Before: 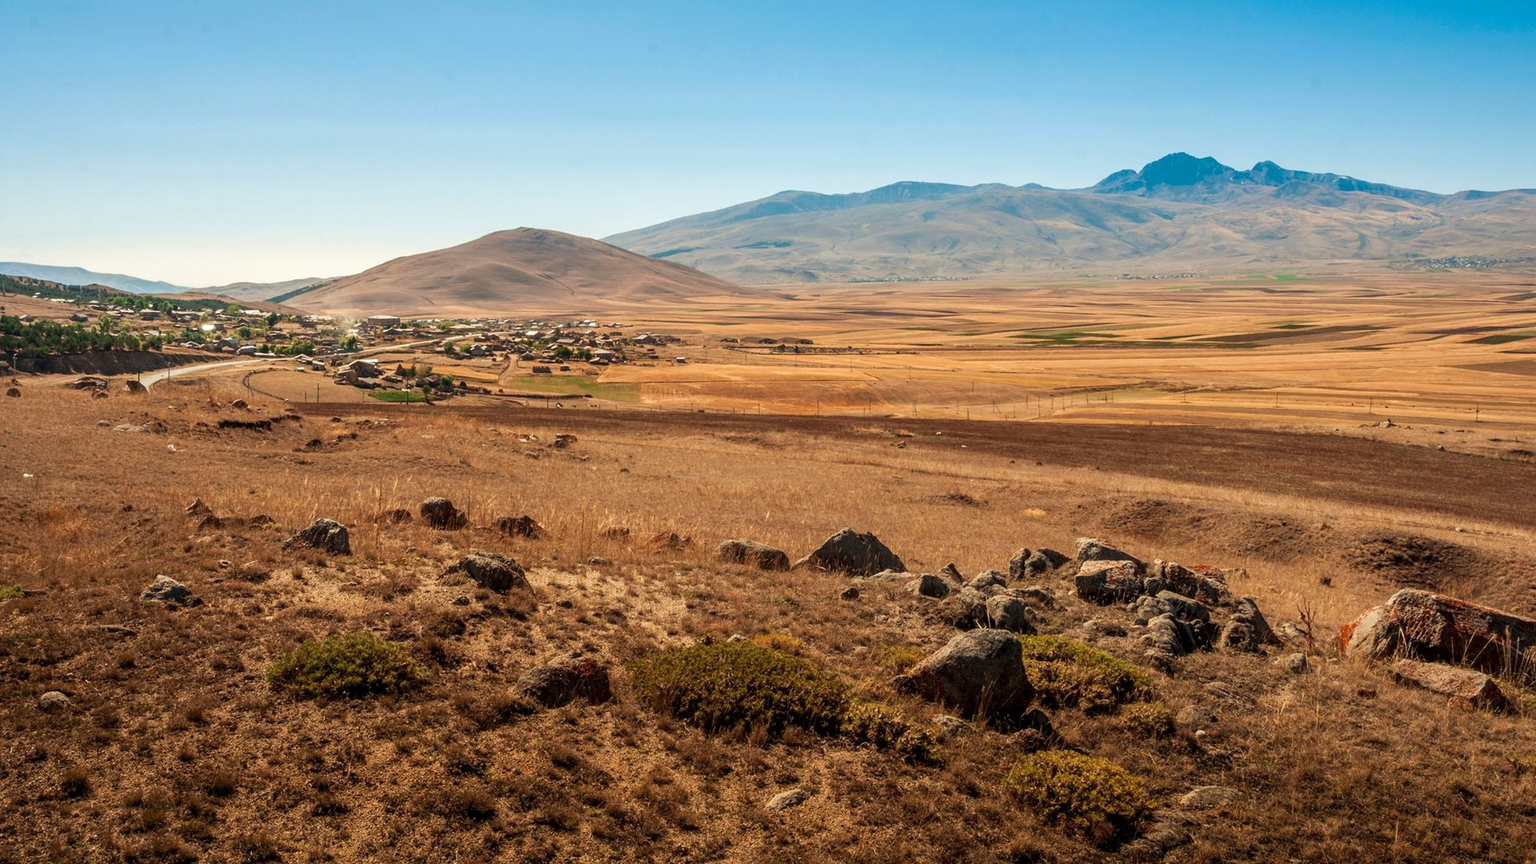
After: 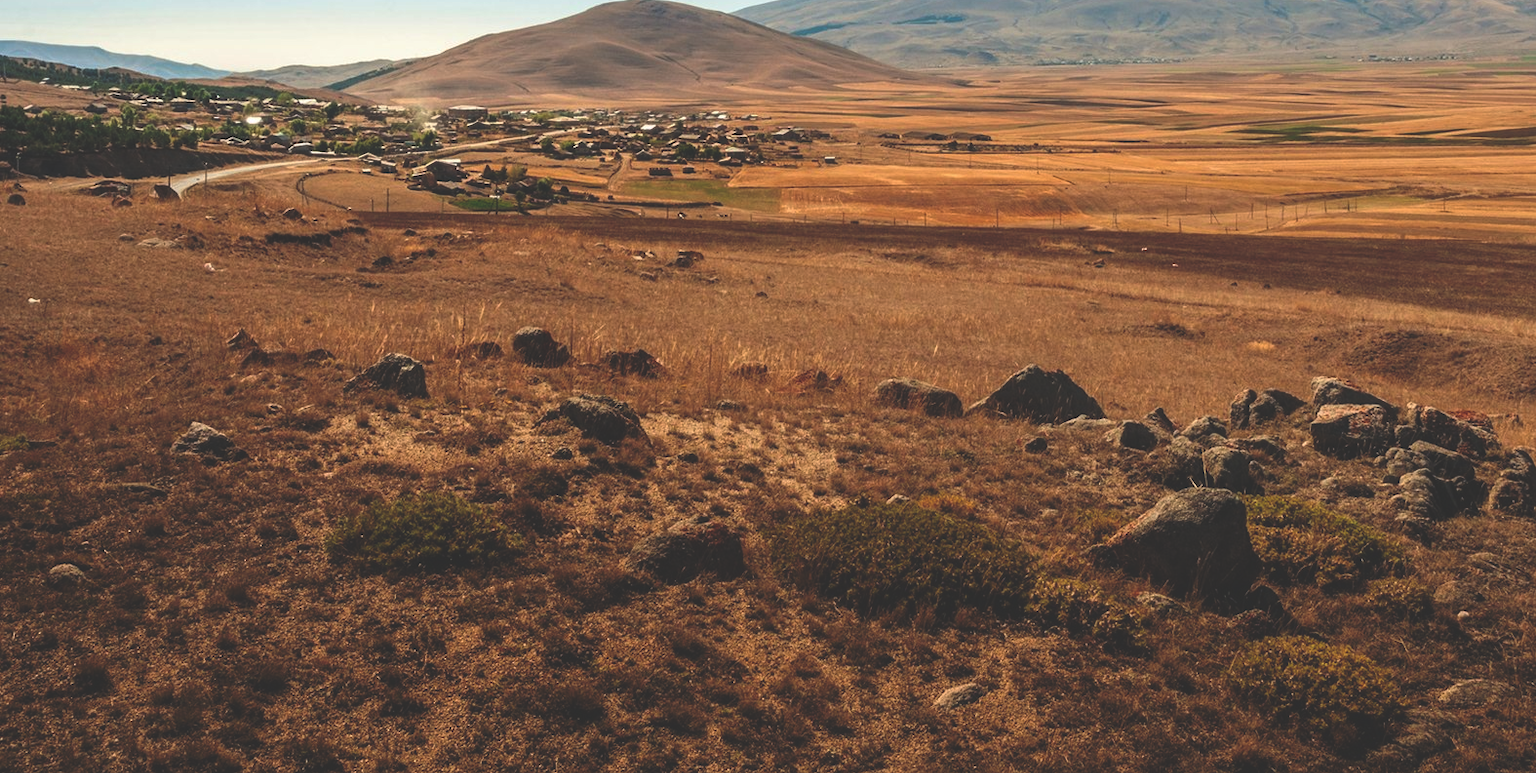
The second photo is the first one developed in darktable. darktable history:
crop: top 26.531%, right 17.959%
rgb curve: curves: ch0 [(0, 0.186) (0.314, 0.284) (0.775, 0.708) (1, 1)], compensate middle gray true, preserve colors none
